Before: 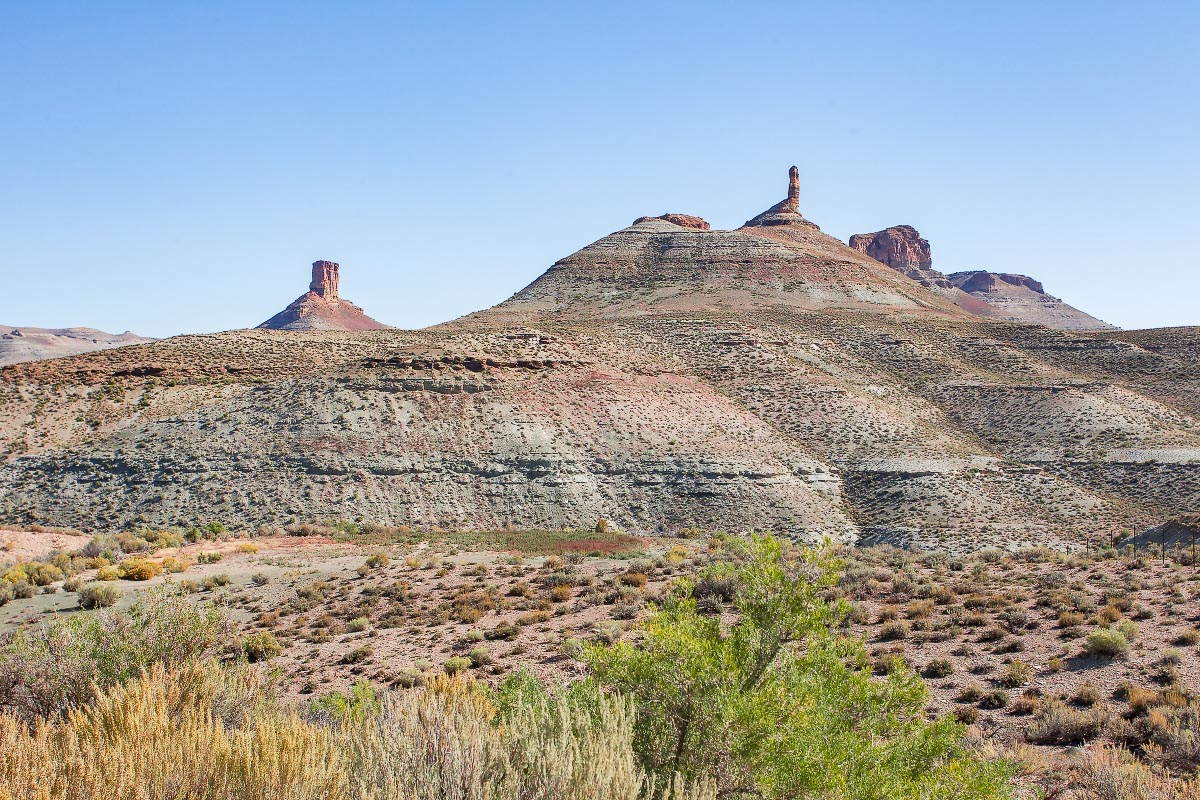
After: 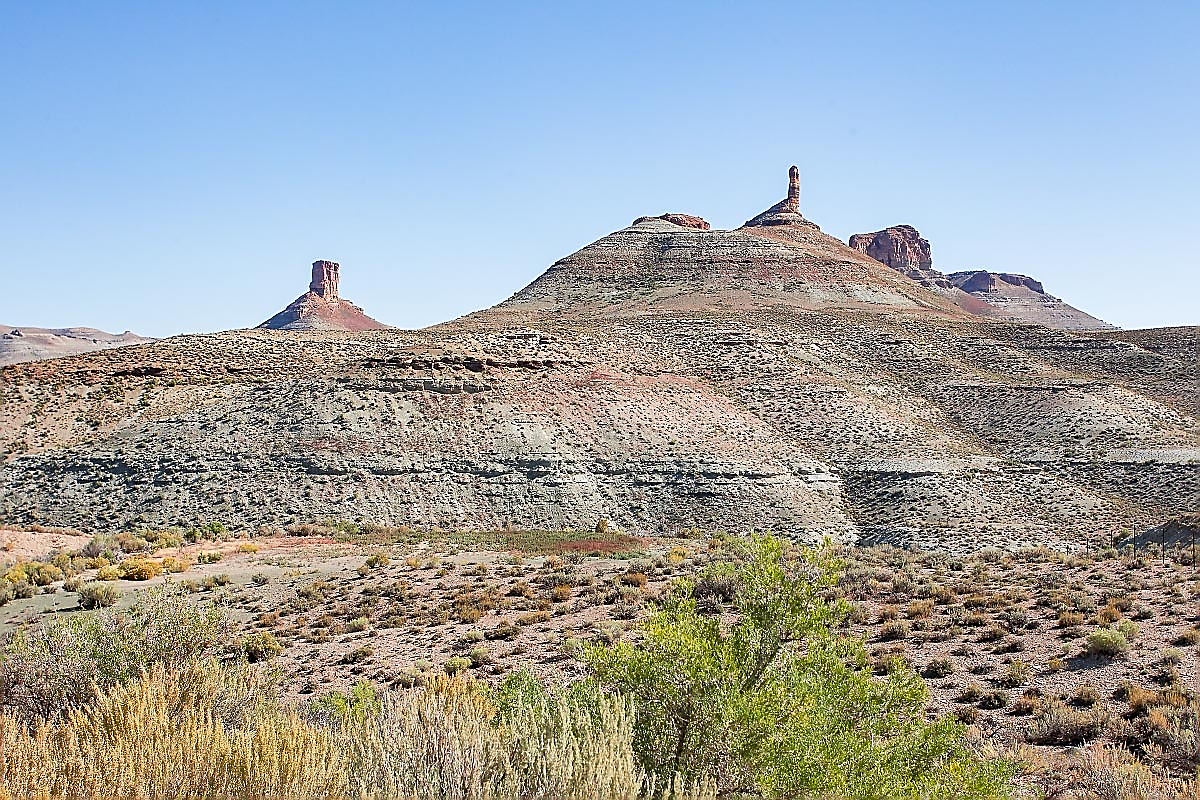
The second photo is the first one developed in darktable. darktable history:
sharpen: radius 1.419, amount 1.263, threshold 0.683
